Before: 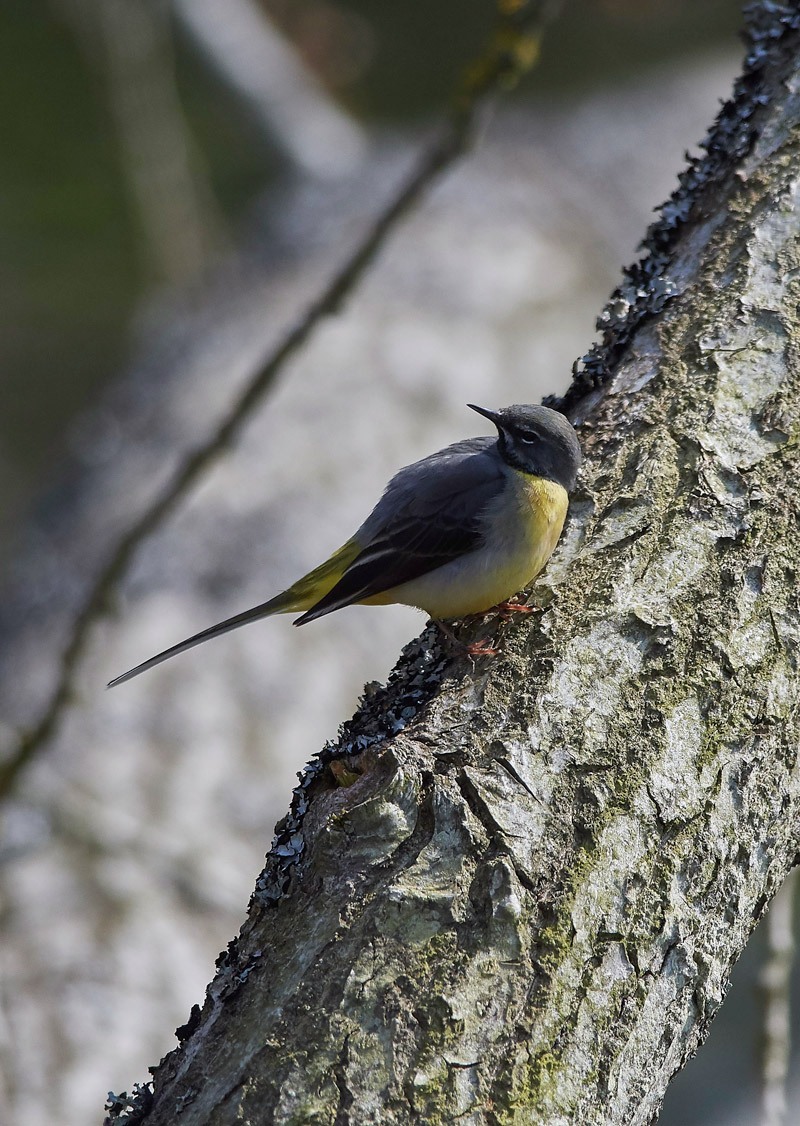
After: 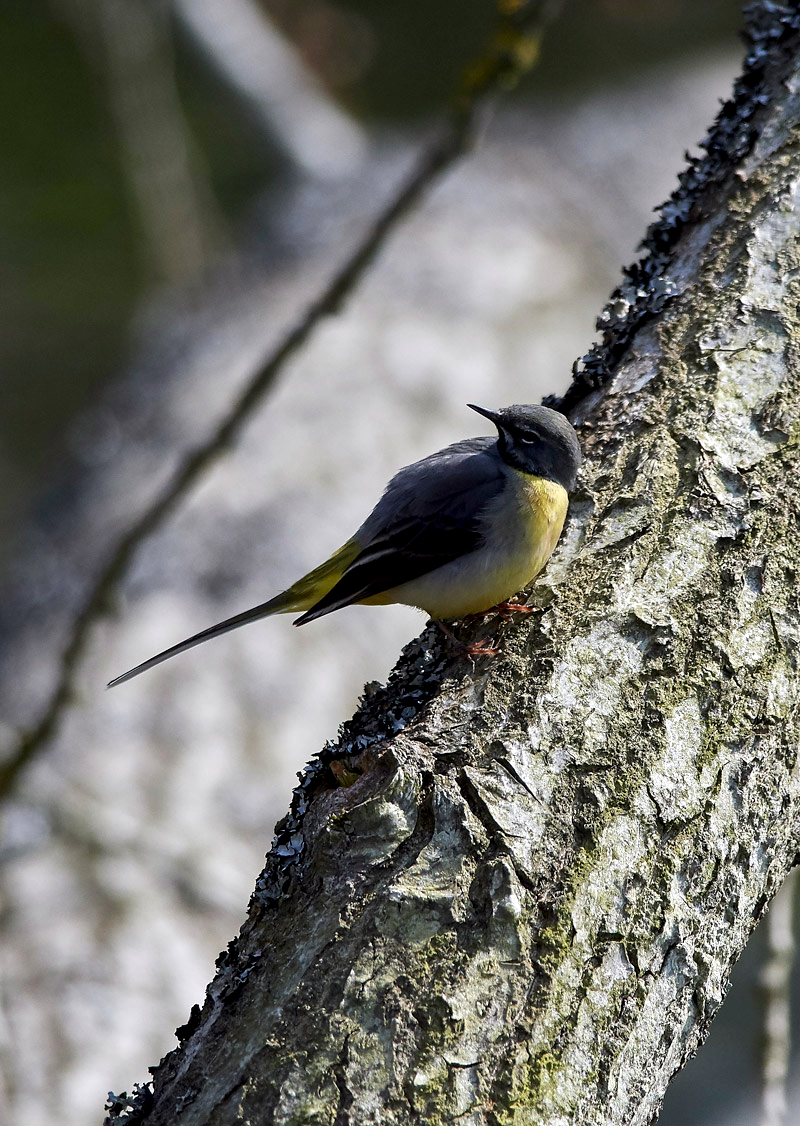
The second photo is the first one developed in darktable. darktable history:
tone equalizer: -8 EV -0.417 EV, -7 EV -0.389 EV, -6 EV -0.333 EV, -5 EV -0.222 EV, -3 EV 0.222 EV, -2 EV 0.333 EV, -1 EV 0.389 EV, +0 EV 0.417 EV, edges refinement/feathering 500, mask exposure compensation -1.57 EV, preserve details no
exposure: black level correction 0.007, compensate highlight preservation false
